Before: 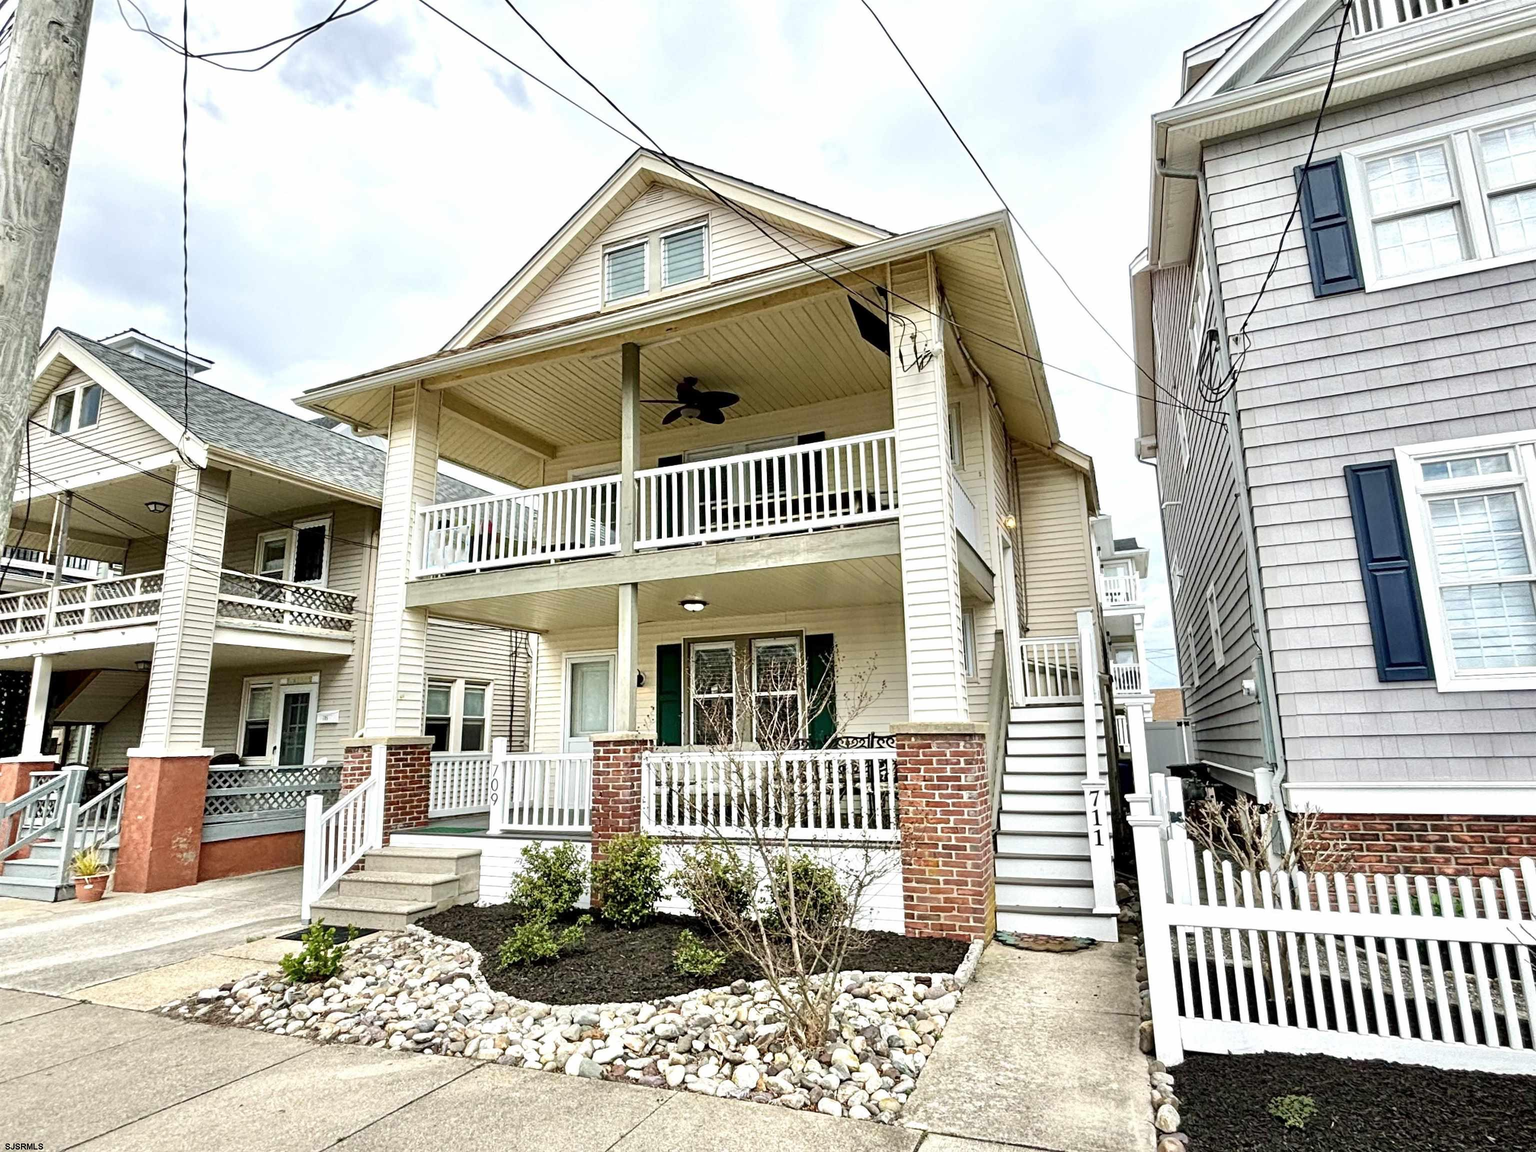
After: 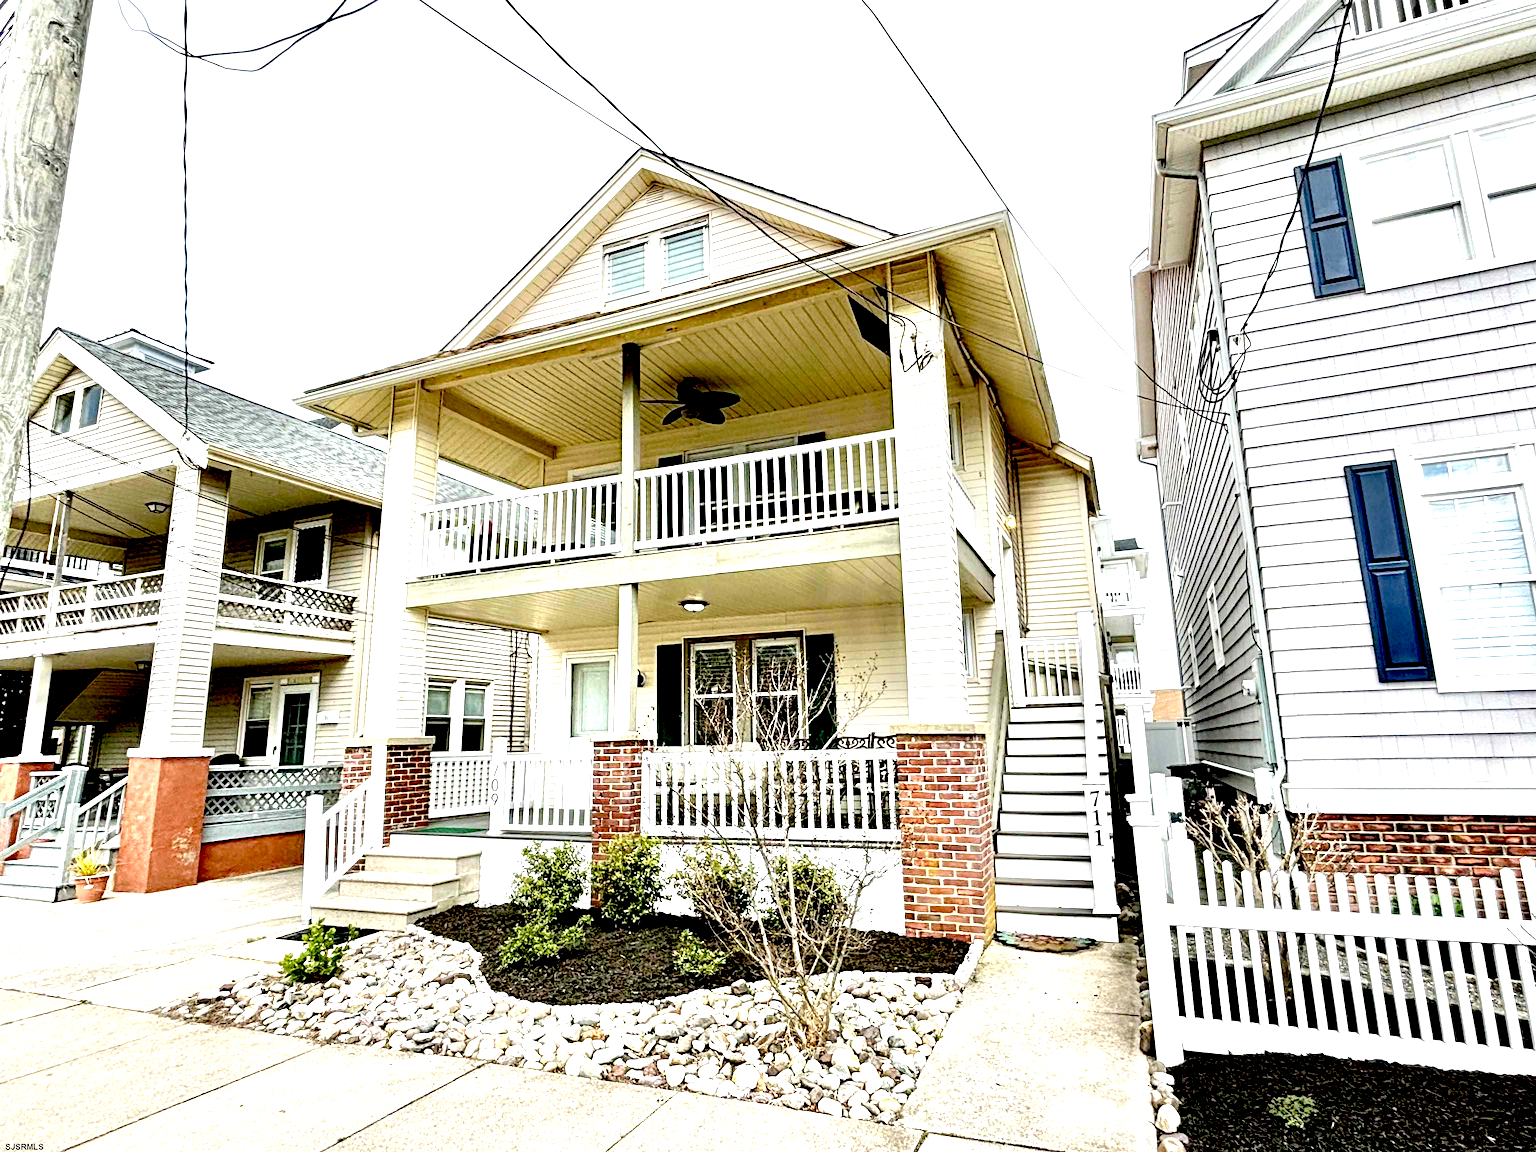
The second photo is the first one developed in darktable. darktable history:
exposure: black level correction 0.035, exposure 0.907 EV, compensate exposure bias true, compensate highlight preservation false
